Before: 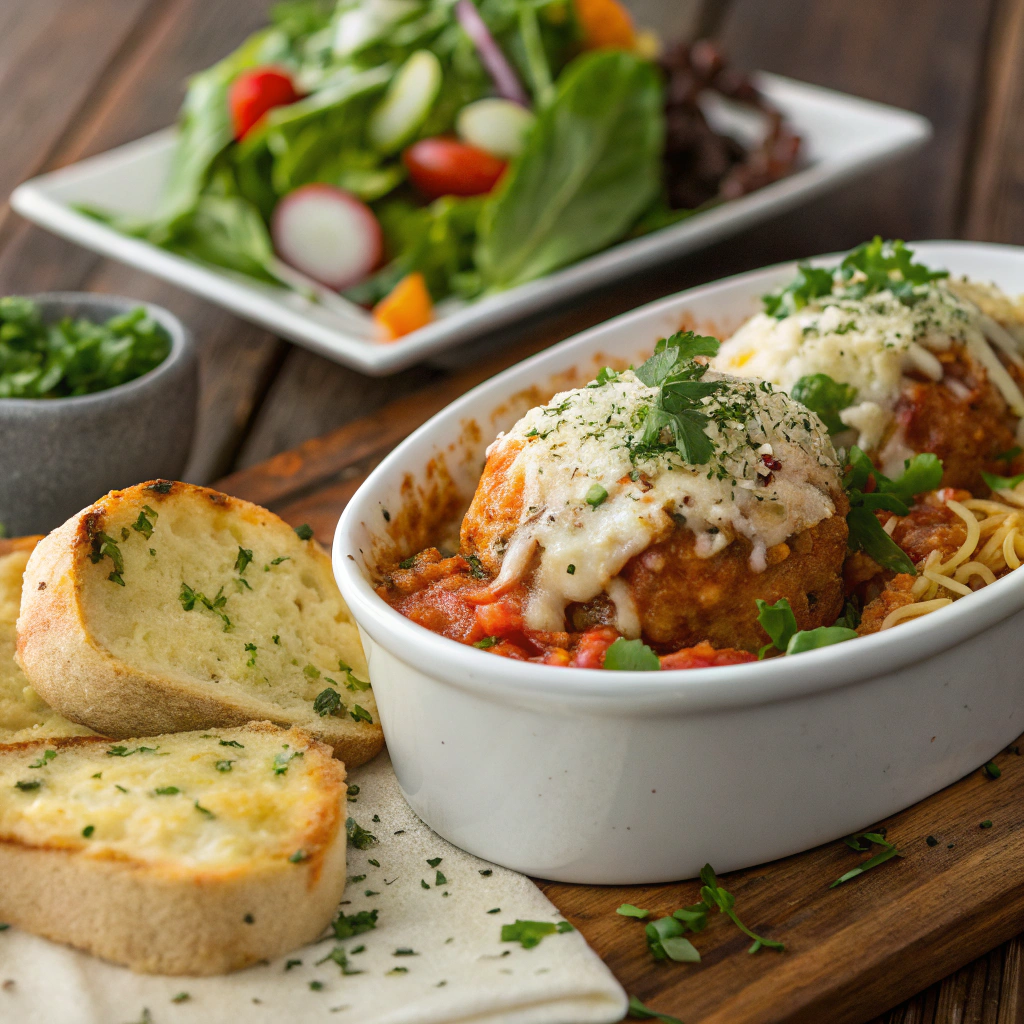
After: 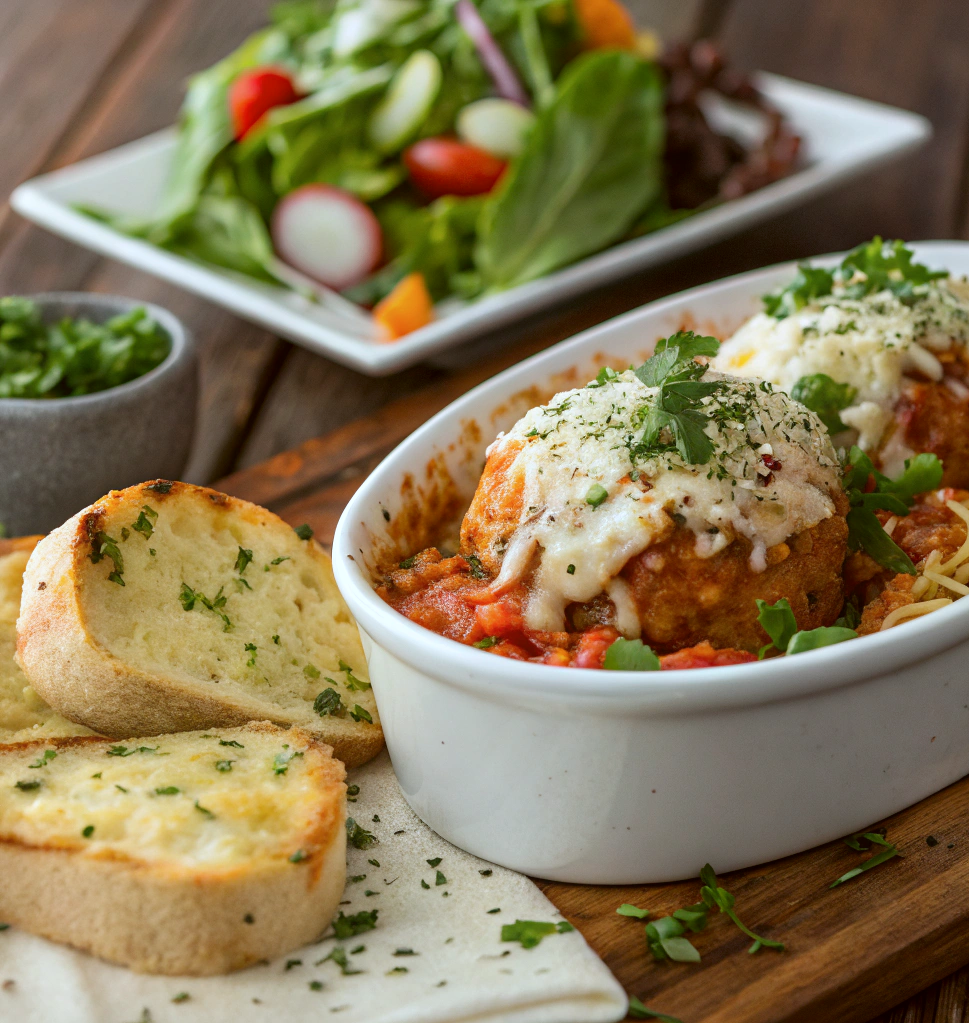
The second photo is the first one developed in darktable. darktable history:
color correction: highlights a* -3.28, highlights b* -6.79, shadows a* 2.97, shadows b* 5.53
crop and rotate: left 0%, right 5.323%
